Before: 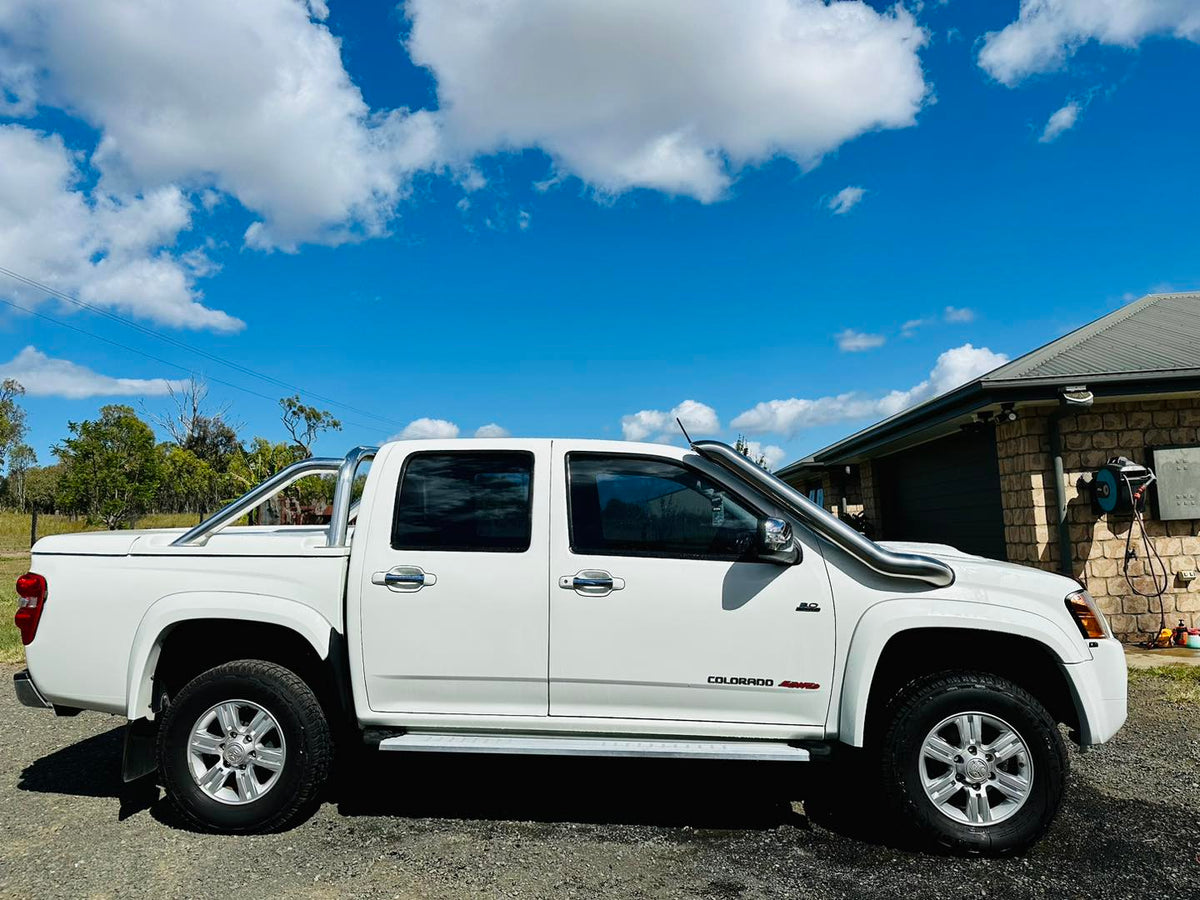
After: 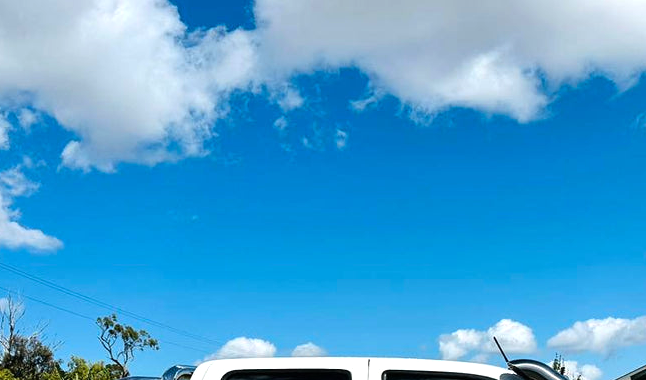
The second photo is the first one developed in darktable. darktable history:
crop: left 15.306%, top 9.065%, right 30.789%, bottom 48.638%
base curve: preserve colors none
tone equalizer: -8 EV -0.417 EV, -7 EV -0.389 EV, -6 EV -0.333 EV, -5 EV -0.222 EV, -3 EV 0.222 EV, -2 EV 0.333 EV, -1 EV 0.389 EV, +0 EV 0.417 EV, edges refinement/feathering 500, mask exposure compensation -1.57 EV, preserve details no
